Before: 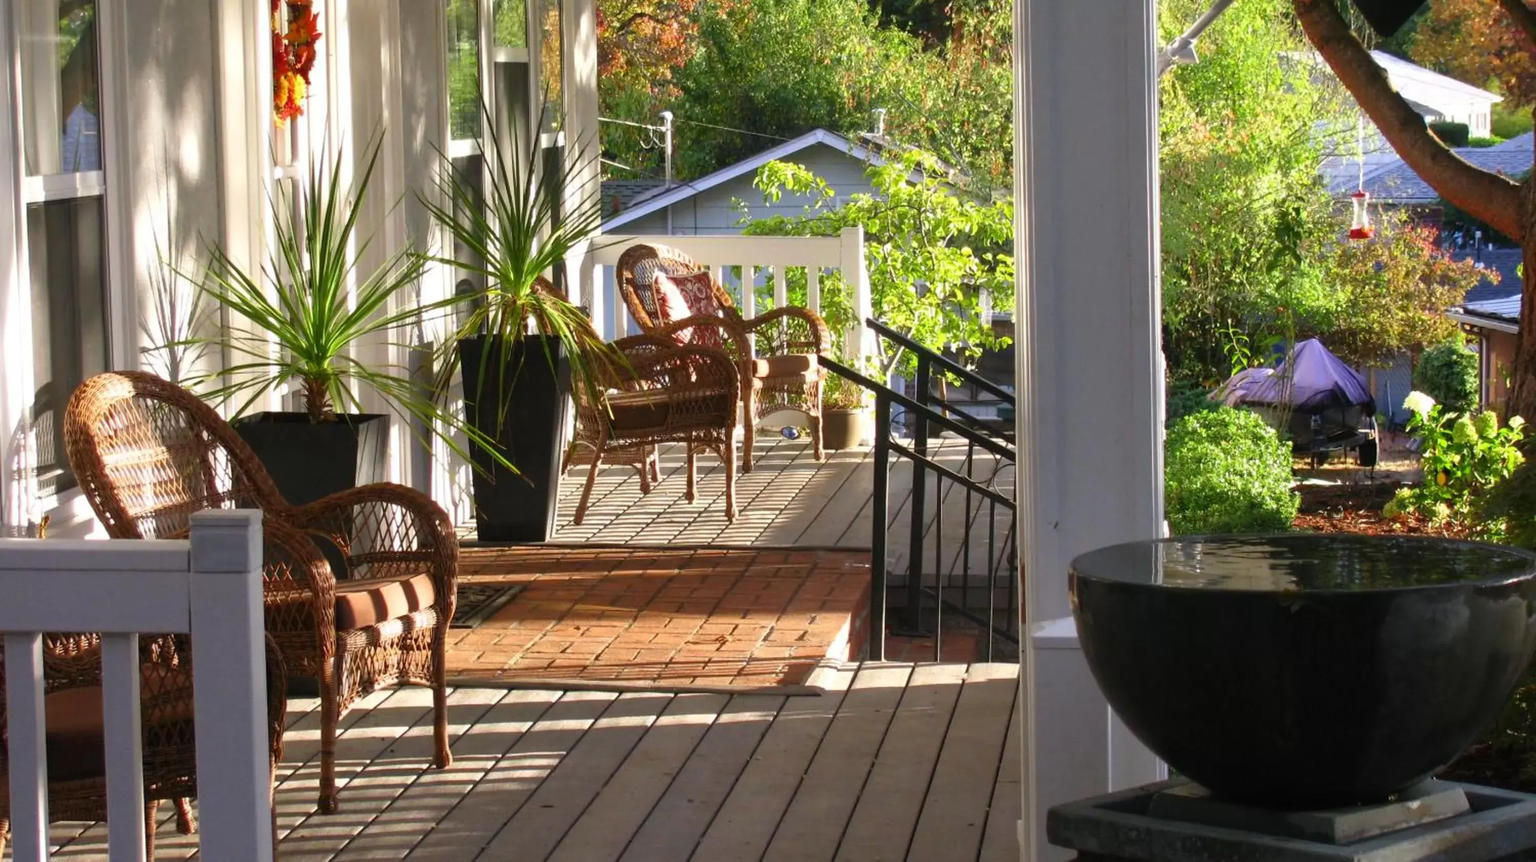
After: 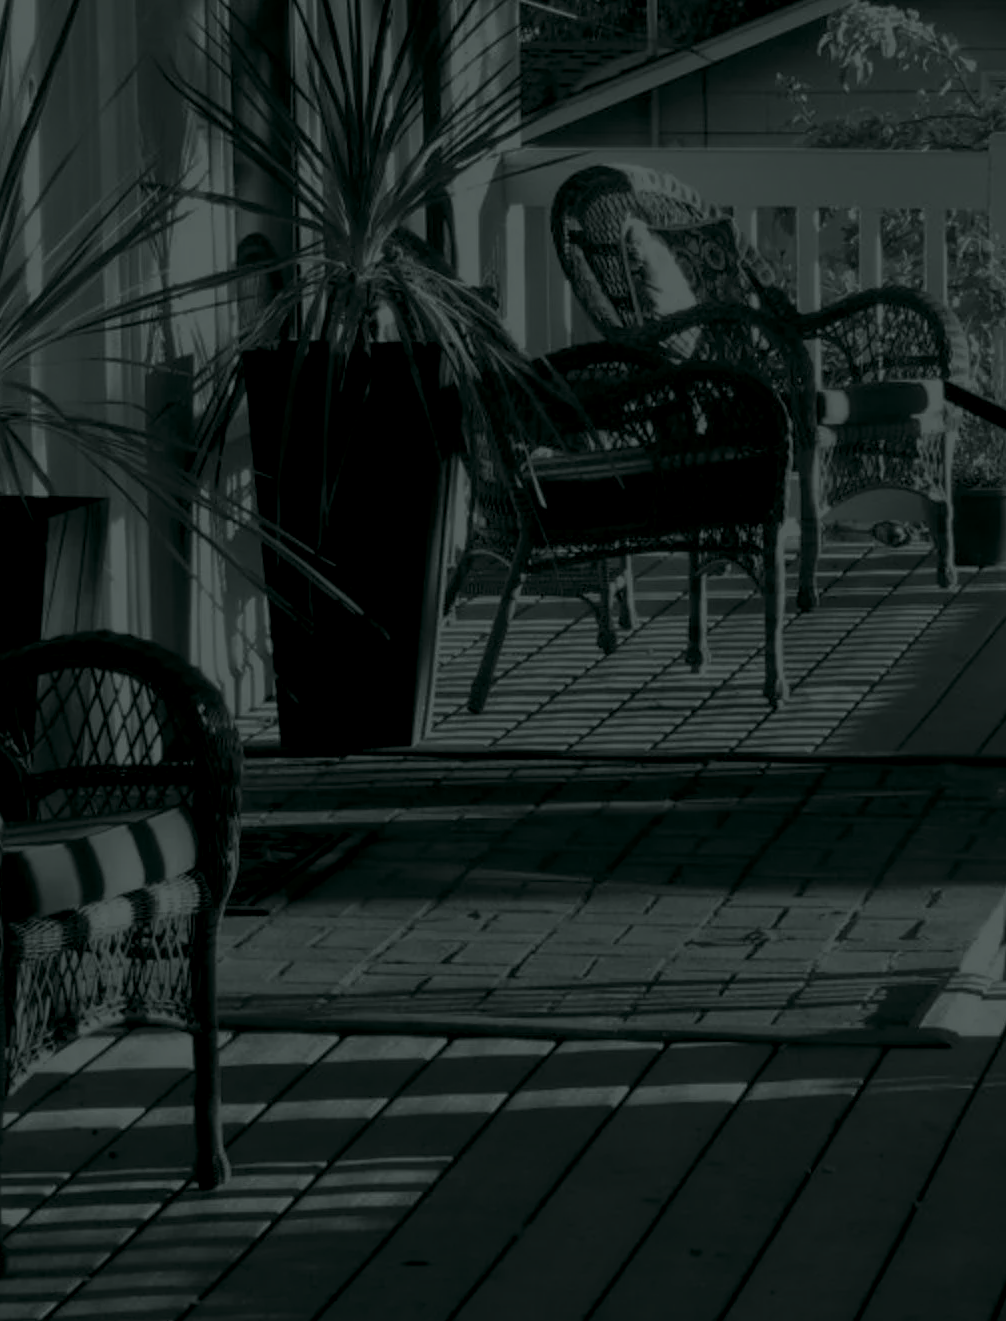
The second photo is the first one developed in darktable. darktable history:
colorize: hue 90°, saturation 19%, lightness 1.59%, version 1
crop and rotate: left 21.77%, top 18.528%, right 44.676%, bottom 2.997%
tone curve: curves: ch0 [(0, 0) (0.003, 0.027) (0.011, 0.03) (0.025, 0.04) (0.044, 0.063) (0.069, 0.093) (0.1, 0.125) (0.136, 0.153) (0.177, 0.191) (0.224, 0.232) (0.277, 0.279) (0.335, 0.333) (0.399, 0.39) (0.468, 0.457) (0.543, 0.535) (0.623, 0.611) (0.709, 0.683) (0.801, 0.758) (0.898, 0.853) (1, 1)], preserve colors none
